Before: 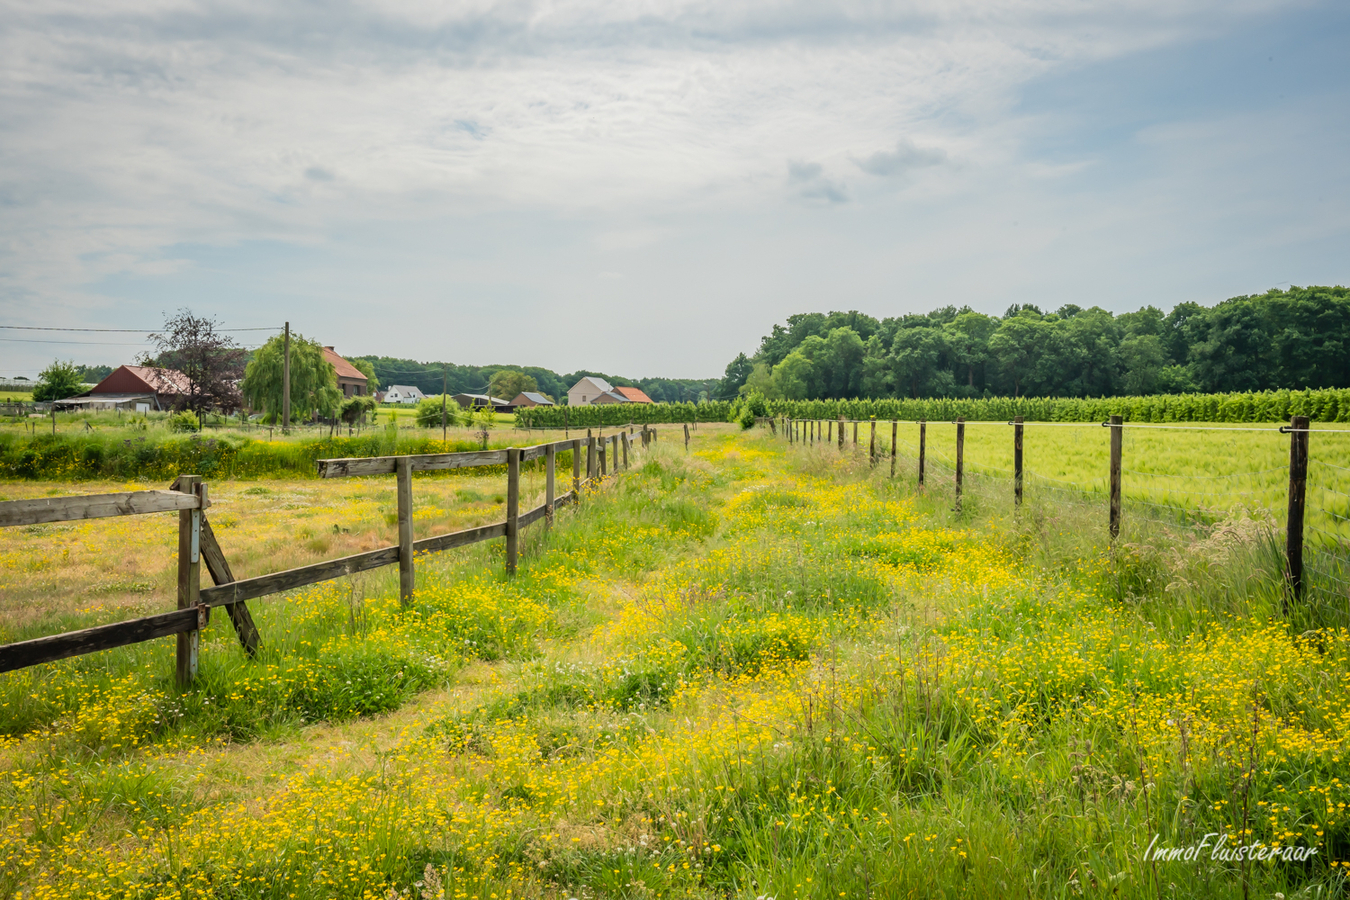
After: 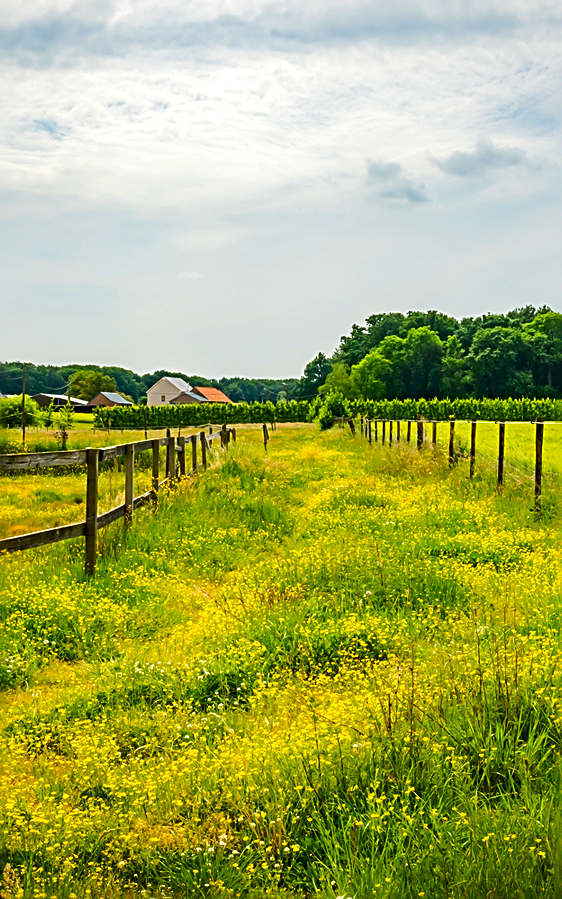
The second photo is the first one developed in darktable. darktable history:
crop: left 31.229%, right 27.105%
sharpen: radius 2.531, amount 0.628
color balance rgb: linear chroma grading › global chroma 15%, perceptual saturation grading › global saturation 30%
contrast brightness saturation: brightness -0.2, saturation 0.08
tone equalizer: -8 EV -0.417 EV, -7 EV -0.389 EV, -6 EV -0.333 EV, -5 EV -0.222 EV, -3 EV 0.222 EV, -2 EV 0.333 EV, -1 EV 0.389 EV, +0 EV 0.417 EV, edges refinement/feathering 500, mask exposure compensation -1.57 EV, preserve details no
